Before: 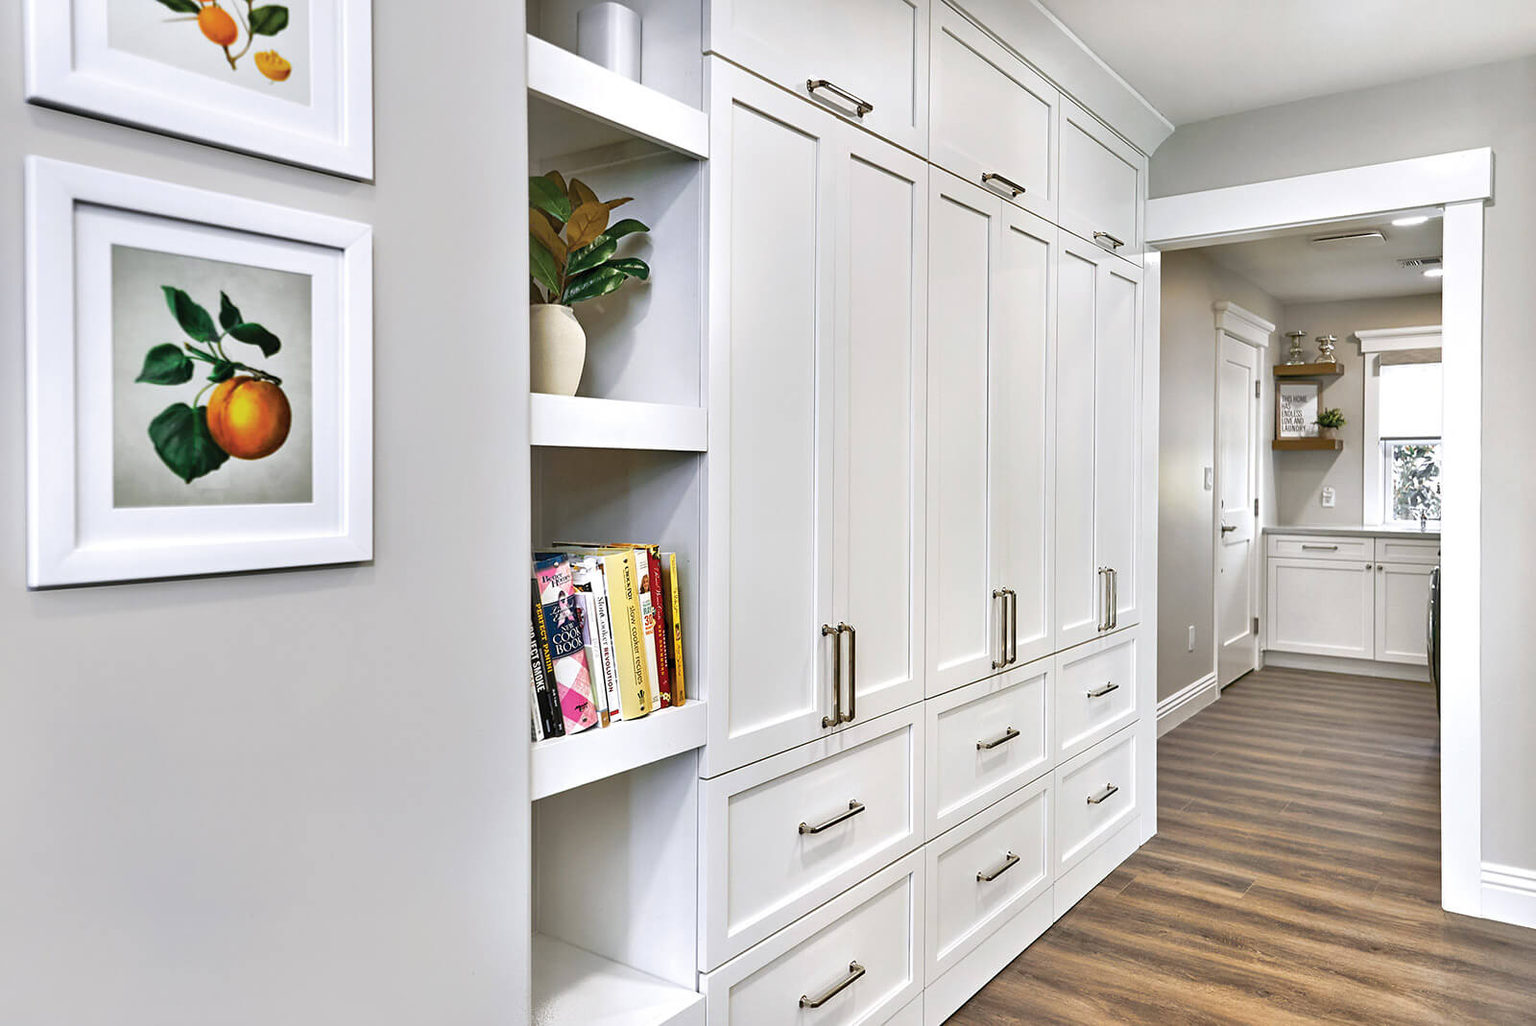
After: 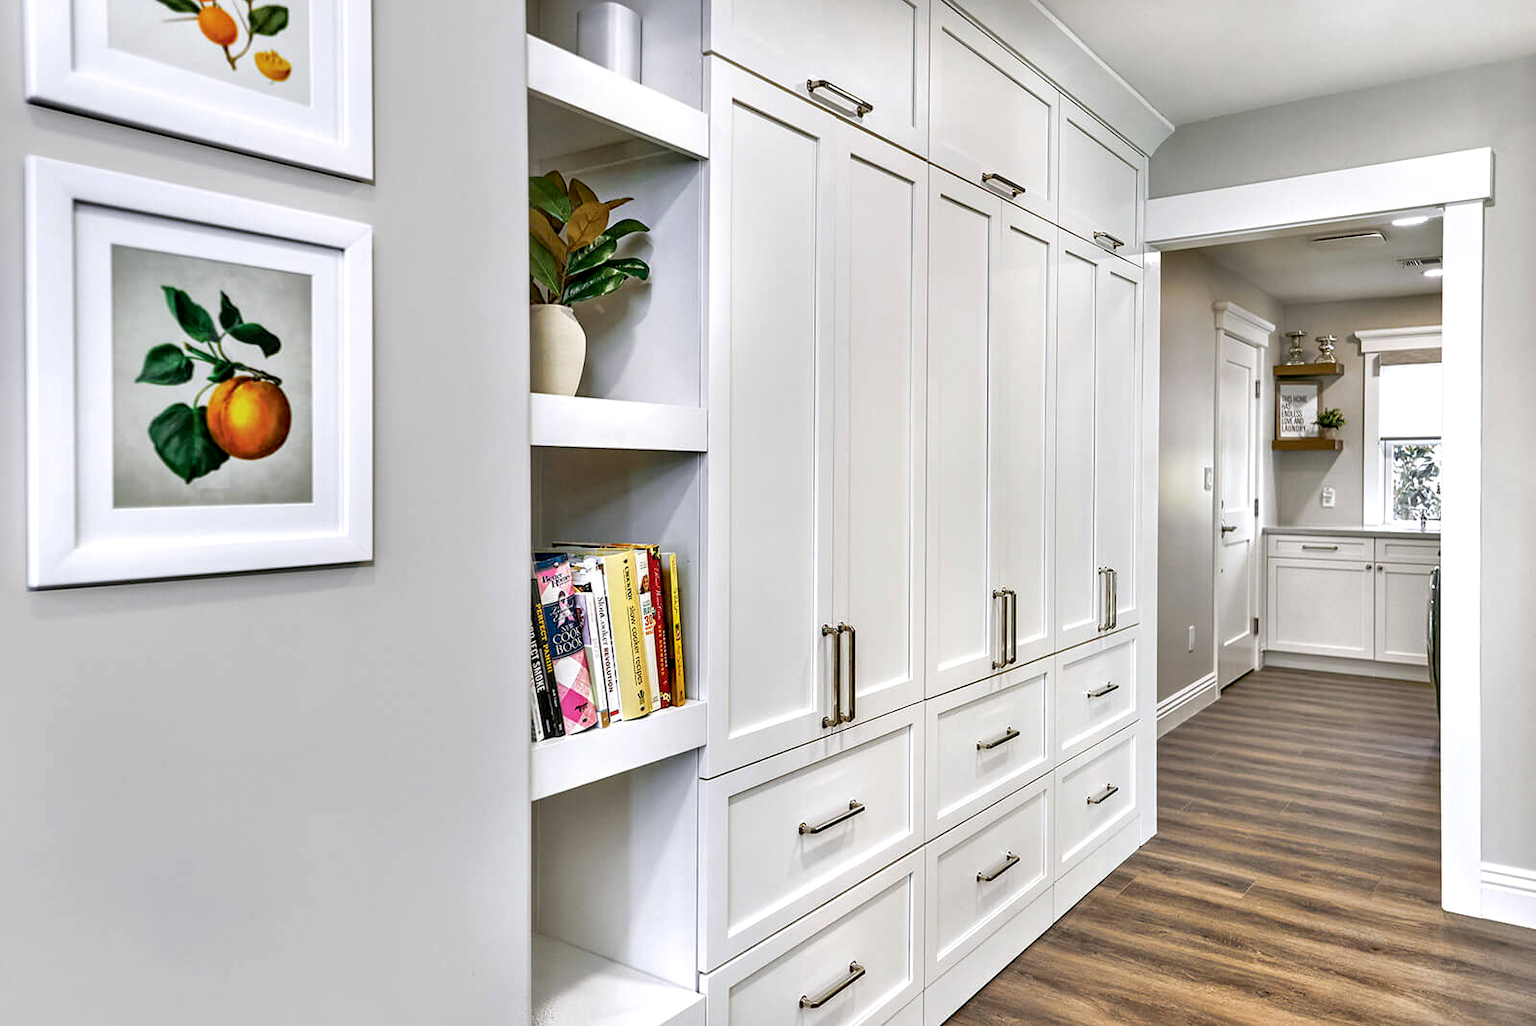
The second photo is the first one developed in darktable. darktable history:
local contrast: on, module defaults
exposure: black level correction 0.01, exposure 0.011 EV, compensate highlight preservation false
